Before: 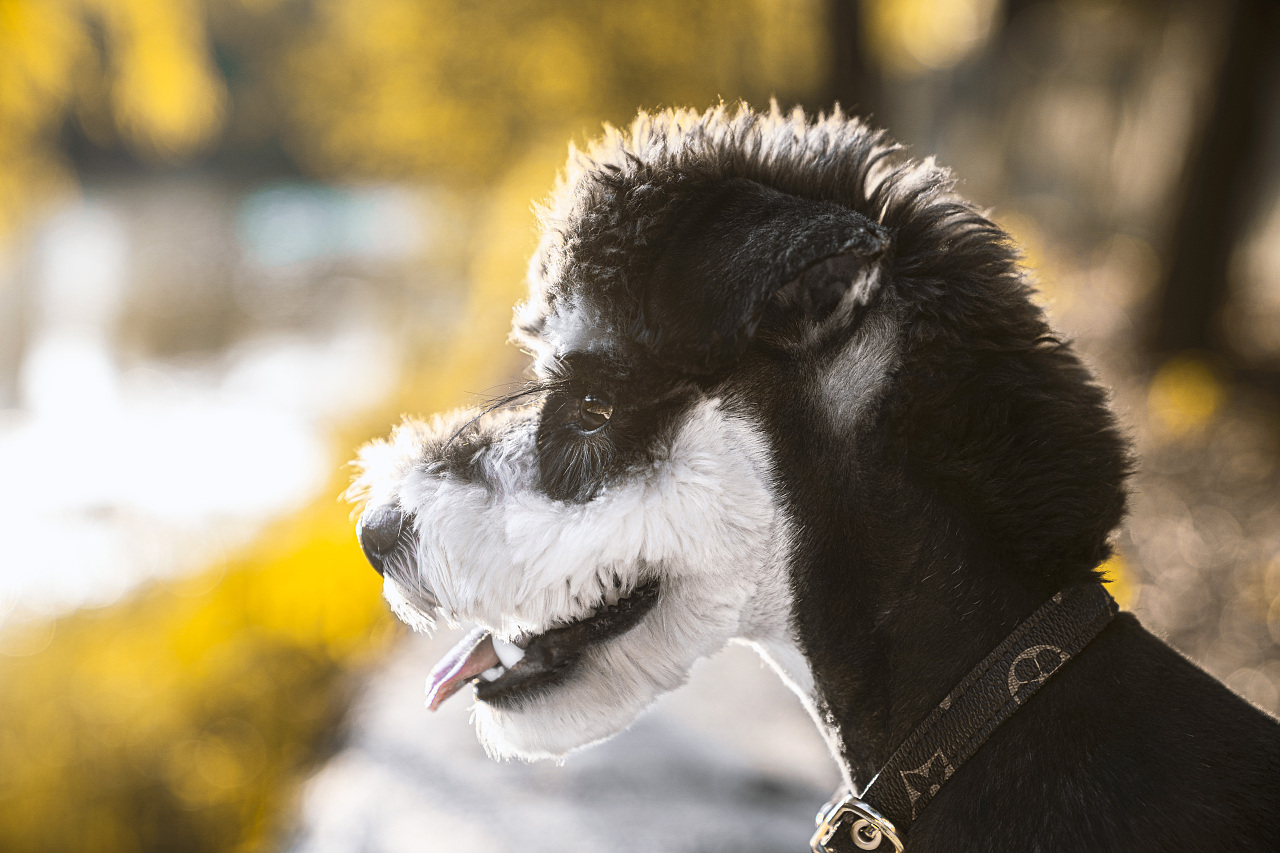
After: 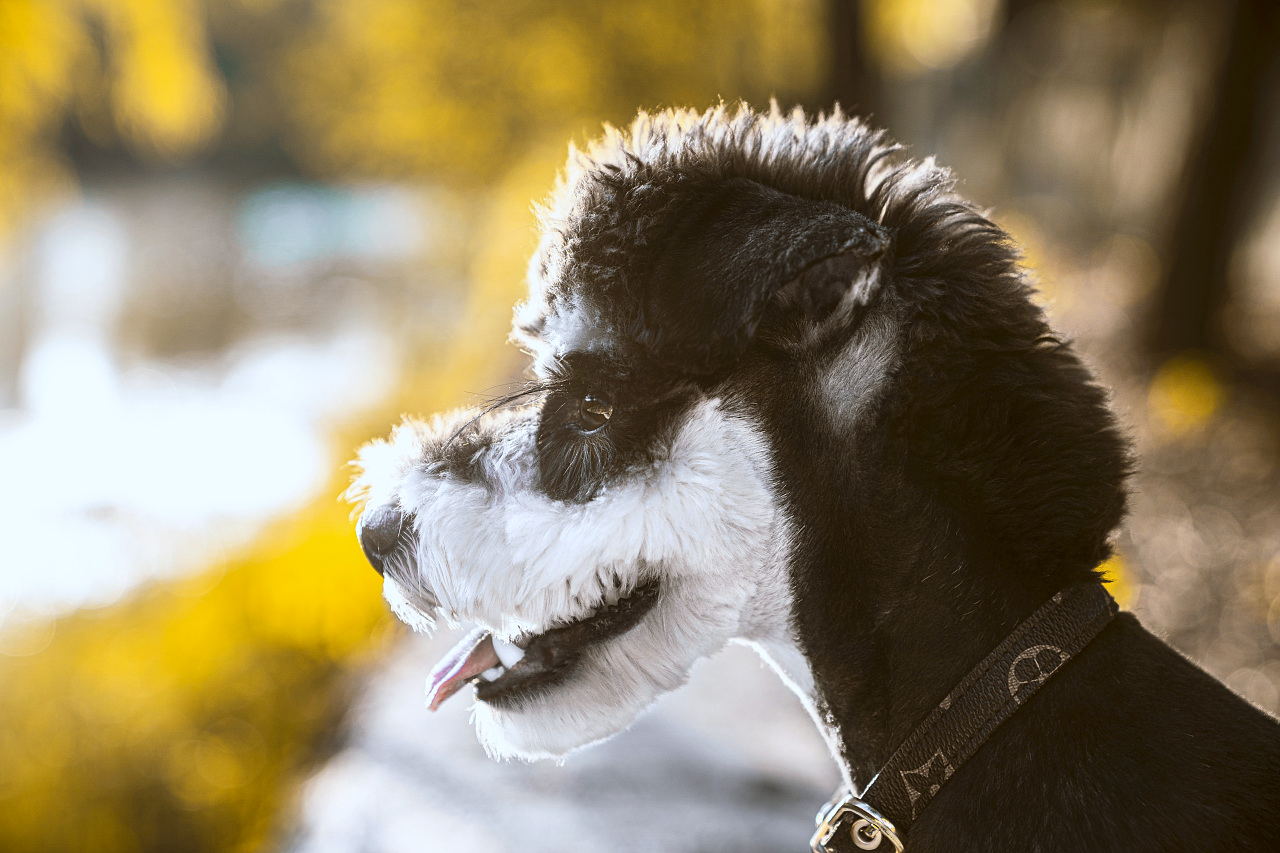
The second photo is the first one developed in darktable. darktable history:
color balance rgb: shadows lift › chroma 0.799%, shadows lift › hue 111.66°, highlights gain › chroma 0.273%, highlights gain › hue 332.44°, perceptual saturation grading › global saturation 11.172%
color correction: highlights a* -3.5, highlights b* -6.91, shadows a* 3.05, shadows b* 5.76
